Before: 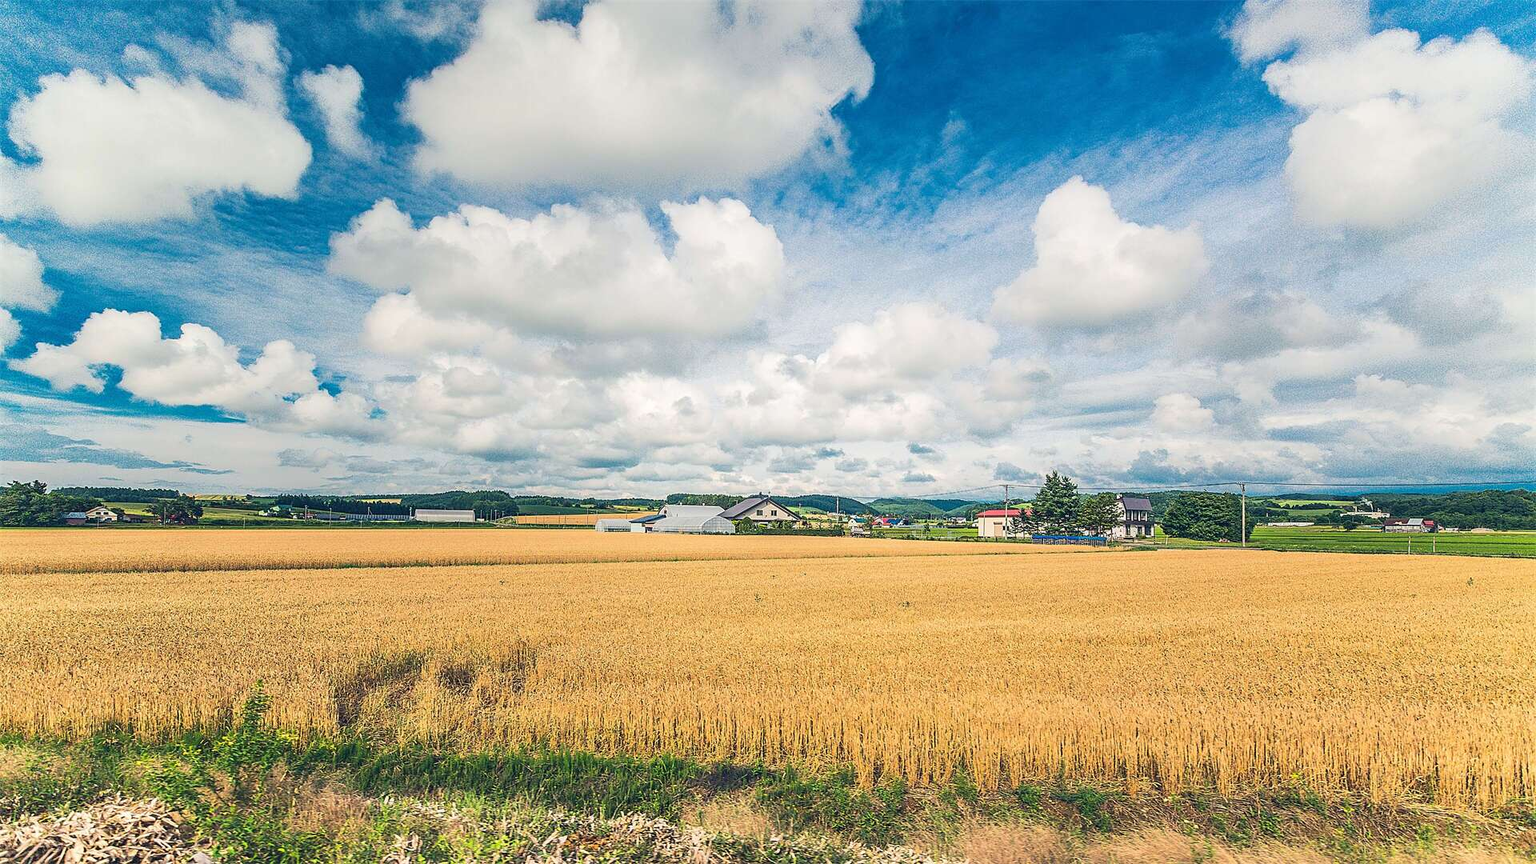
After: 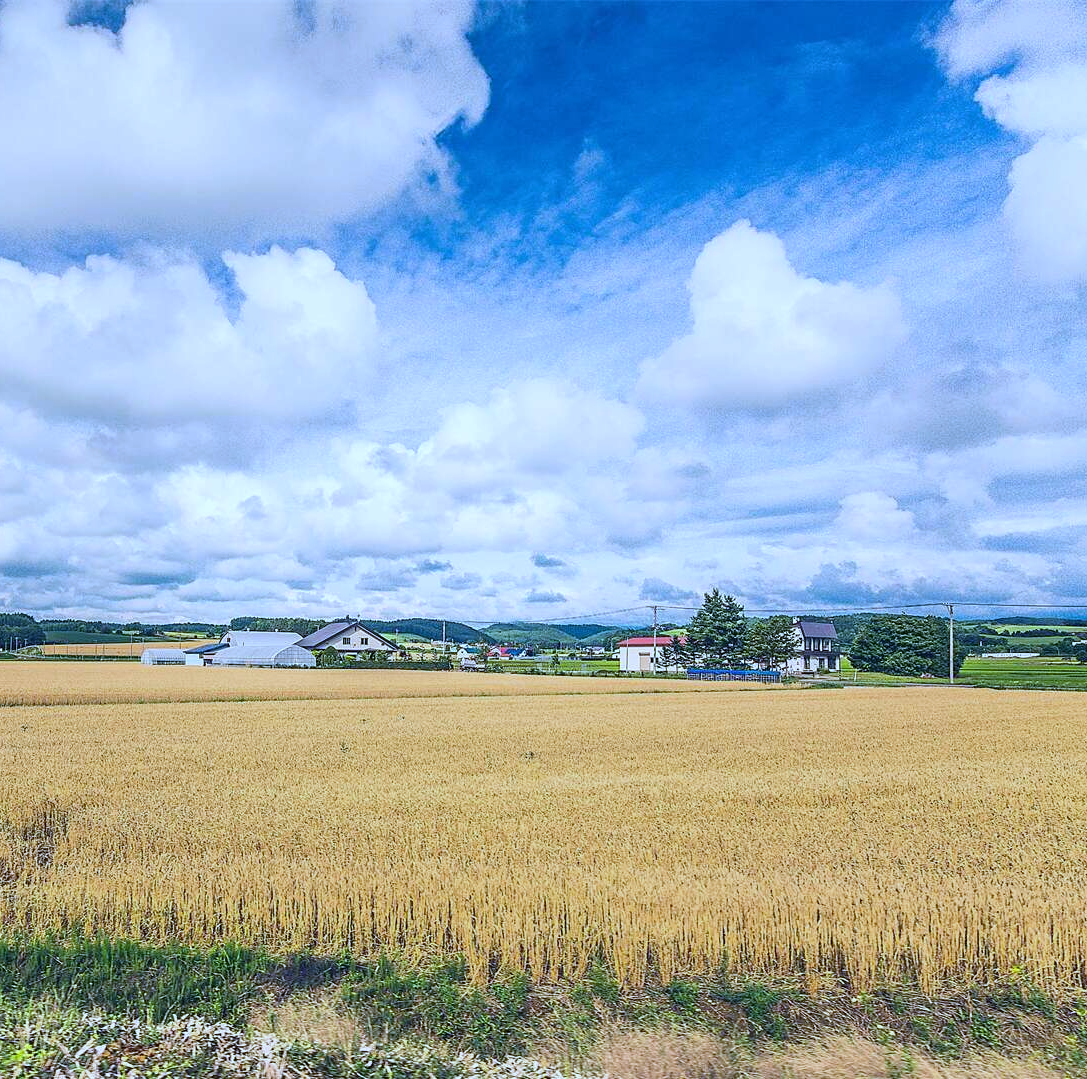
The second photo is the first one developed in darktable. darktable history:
color balance: on, module defaults
crop: left 31.458%, top 0%, right 11.876%
white balance: red 0.871, blue 1.249
